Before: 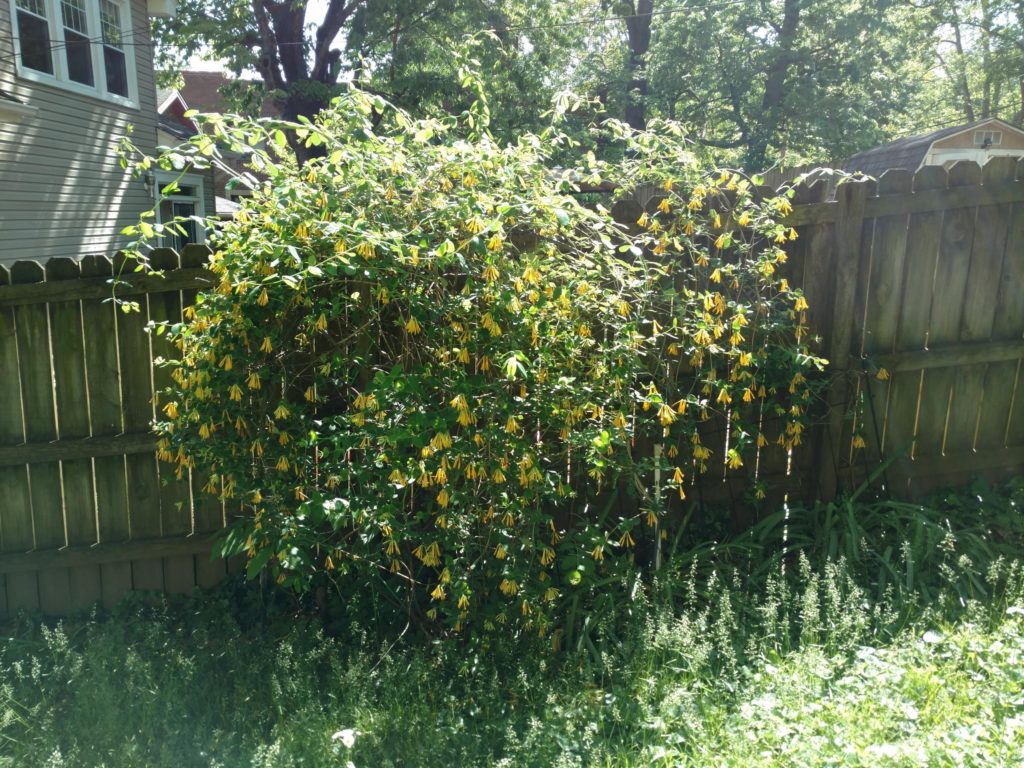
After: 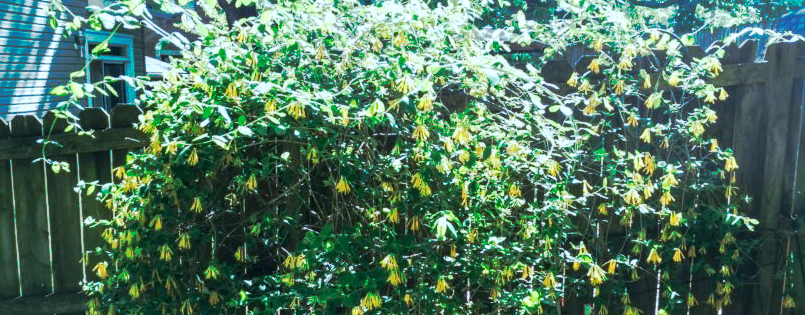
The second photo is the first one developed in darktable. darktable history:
local contrast: detail 130%
color calibration: x 0.395, y 0.386, temperature 3709.69 K, clip negative RGB from gamut false
crop: left 6.931%, top 18.359%, right 14.451%, bottom 40.621%
tone curve: curves: ch0 [(0, 0) (0.003, 0.003) (0.011, 0.011) (0.025, 0.024) (0.044, 0.043) (0.069, 0.067) (0.1, 0.096) (0.136, 0.131) (0.177, 0.171) (0.224, 0.216) (0.277, 0.267) (0.335, 0.323) (0.399, 0.384) (0.468, 0.451) (0.543, 0.678) (0.623, 0.734) (0.709, 0.795) (0.801, 0.859) (0.898, 0.928) (1, 1)], preserve colors none
